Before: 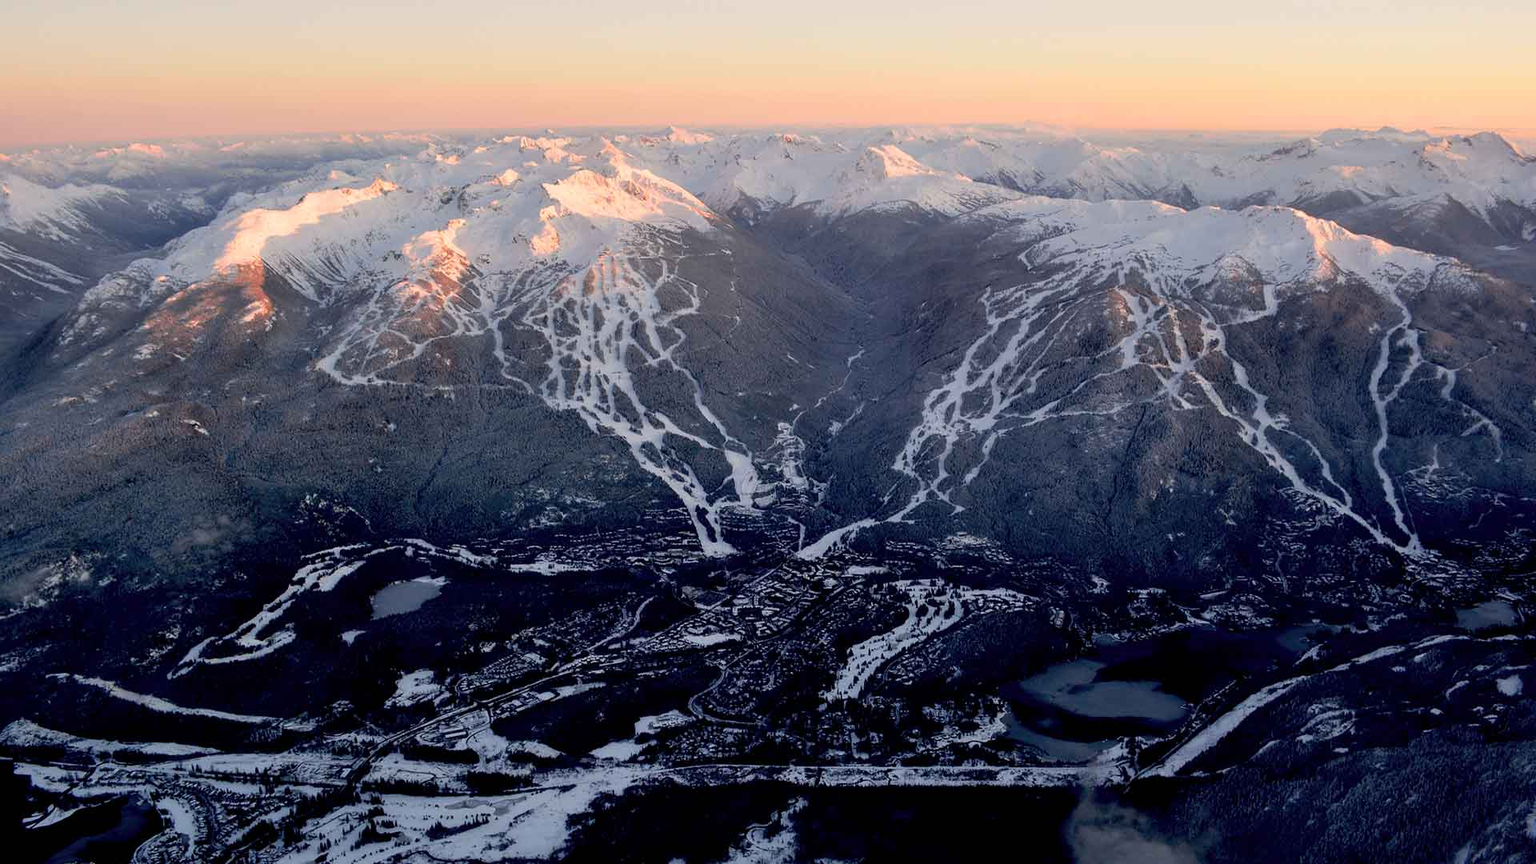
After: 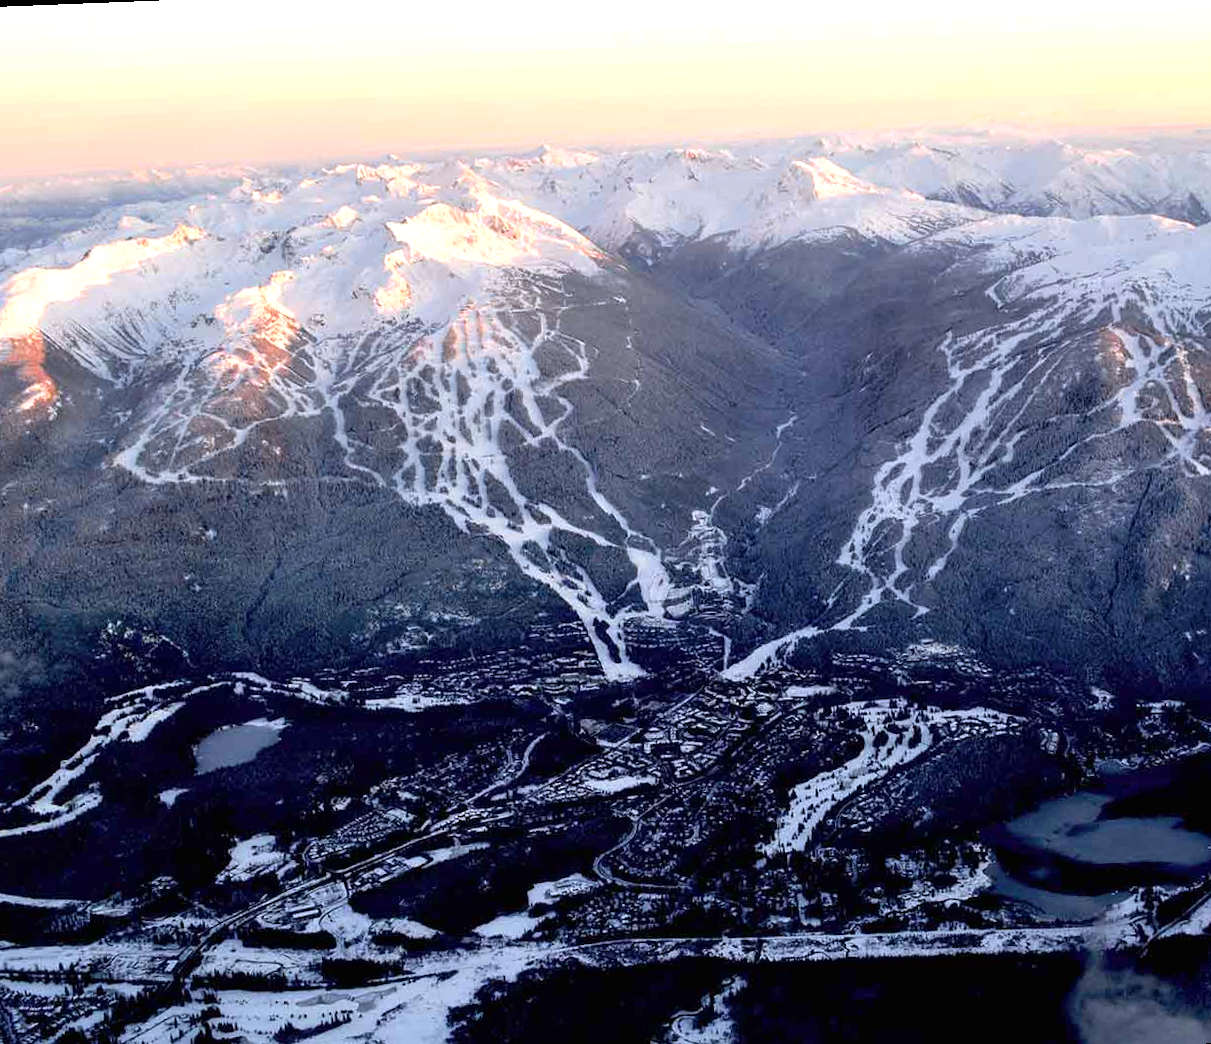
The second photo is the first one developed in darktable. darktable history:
rotate and perspective: rotation -2.12°, lens shift (vertical) 0.009, lens shift (horizontal) -0.008, automatic cropping original format, crop left 0.036, crop right 0.964, crop top 0.05, crop bottom 0.959
white balance: red 0.976, blue 1.04
crop and rotate: left 12.673%, right 20.66%
exposure: black level correction 0, exposure 0.7 EV, compensate exposure bias true, compensate highlight preservation false
